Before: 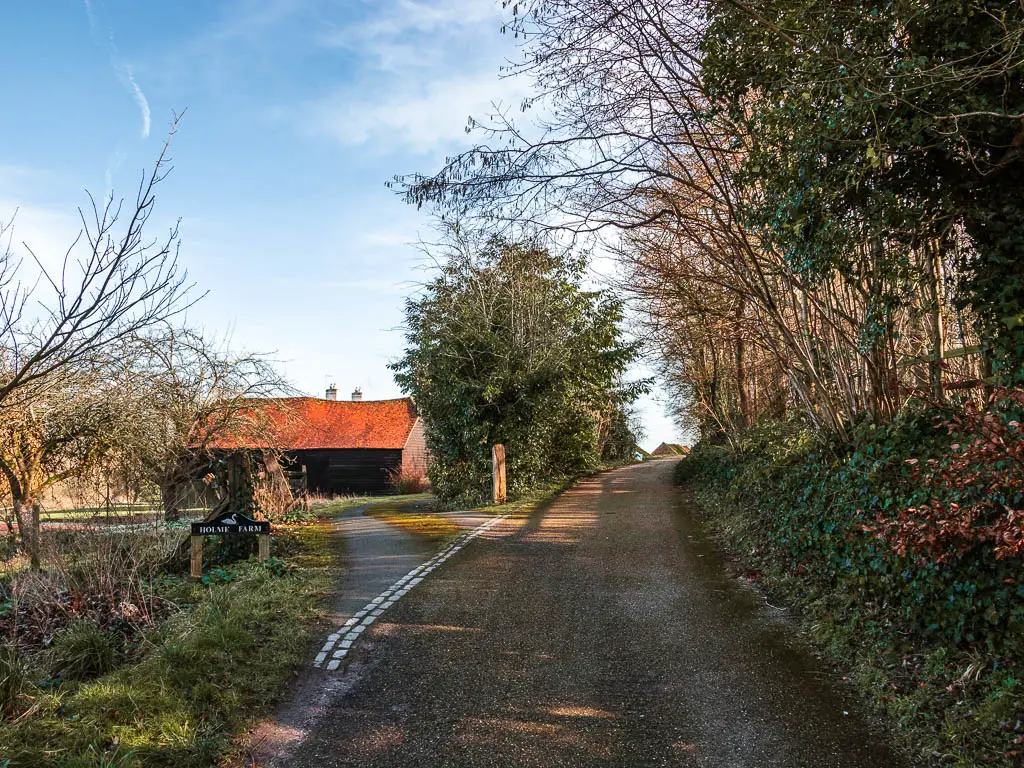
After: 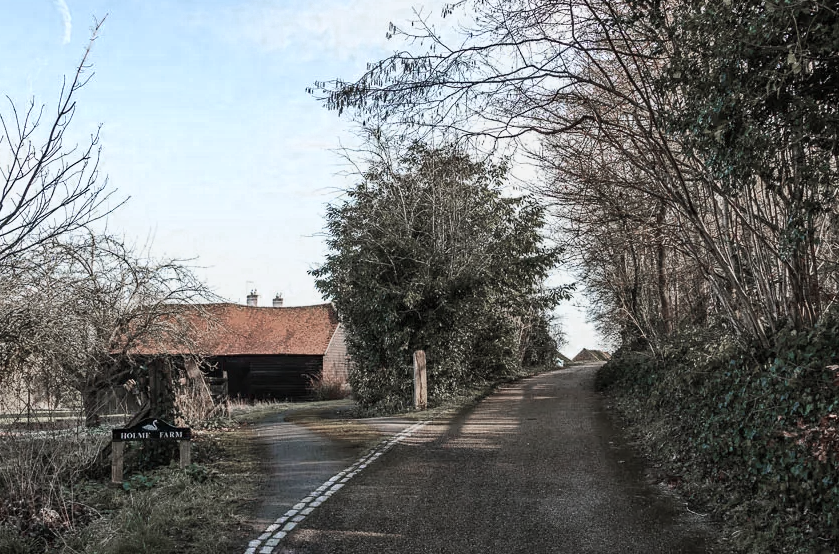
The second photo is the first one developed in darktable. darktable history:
haze removal: compatibility mode true
exposure: exposure -0.157 EV, compensate highlight preservation false
crop: left 7.789%, top 12.273%, right 10.254%, bottom 15.463%
color zones: curves: ch0 [(0, 0.613) (0.01, 0.613) (0.245, 0.448) (0.498, 0.529) (0.642, 0.665) (0.879, 0.777) (0.99, 0.613)]; ch1 [(0, 0.272) (0.219, 0.127) (0.724, 0.346)]
